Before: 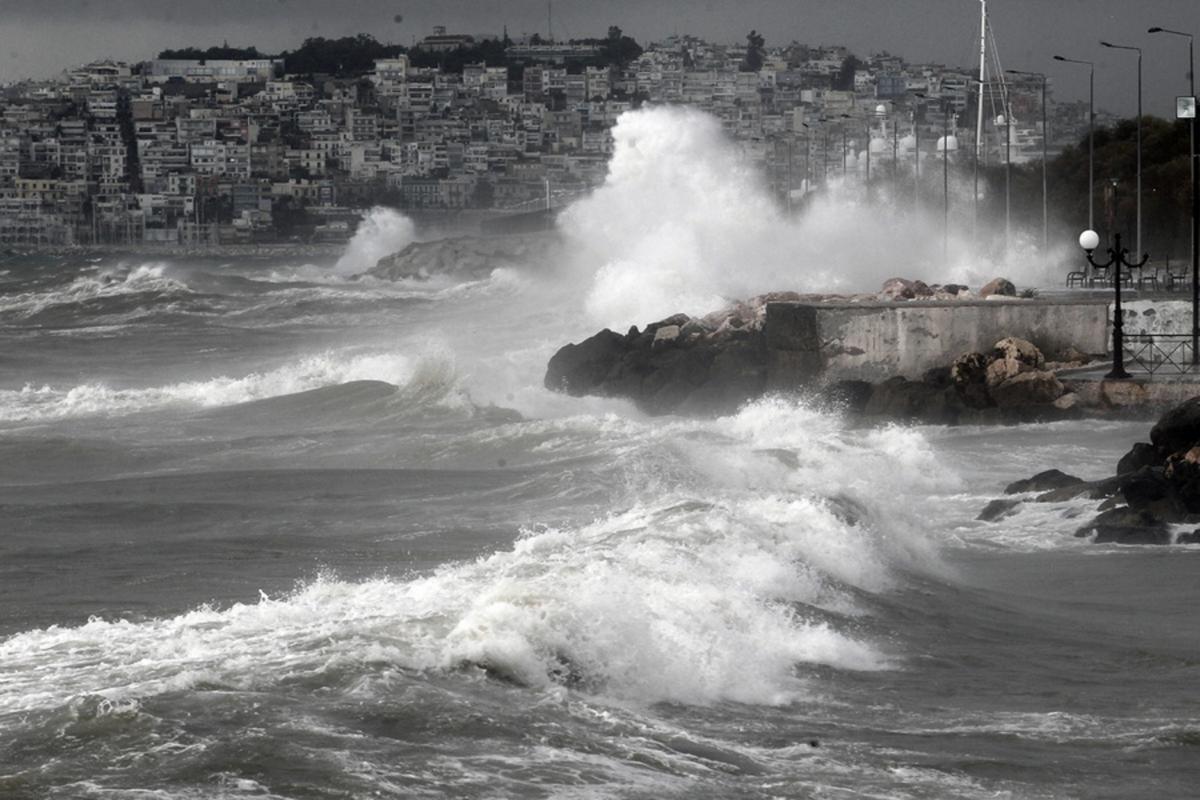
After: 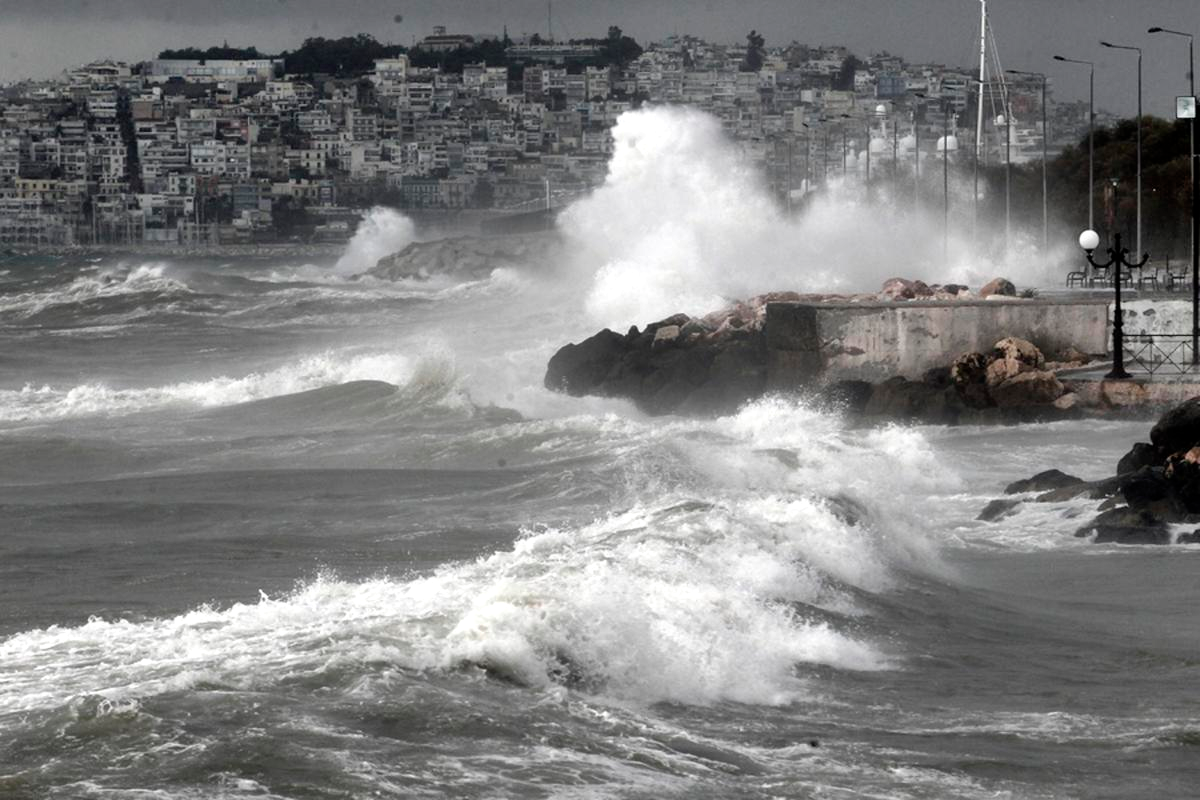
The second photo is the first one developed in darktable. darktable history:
shadows and highlights: shadows 60, soften with gaussian
exposure: exposure 0.2 EV, compensate highlight preservation false
